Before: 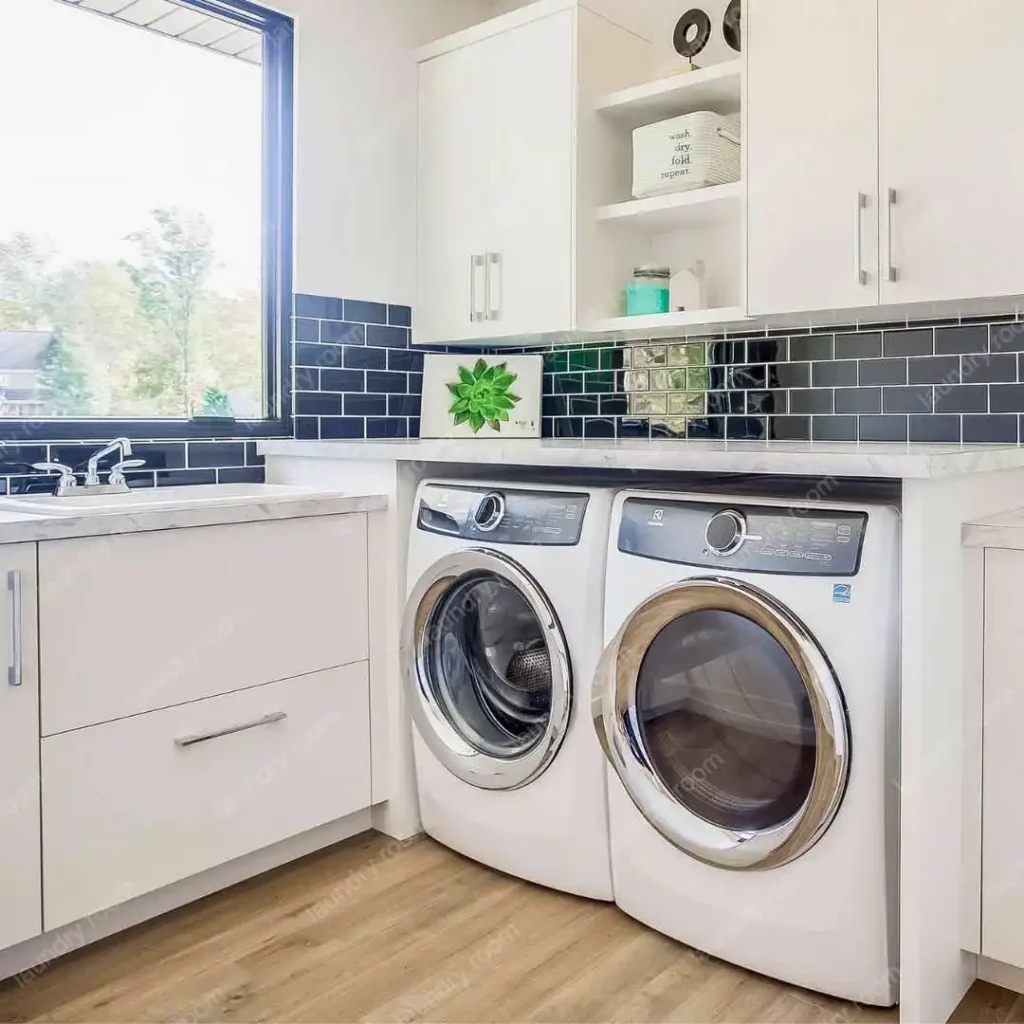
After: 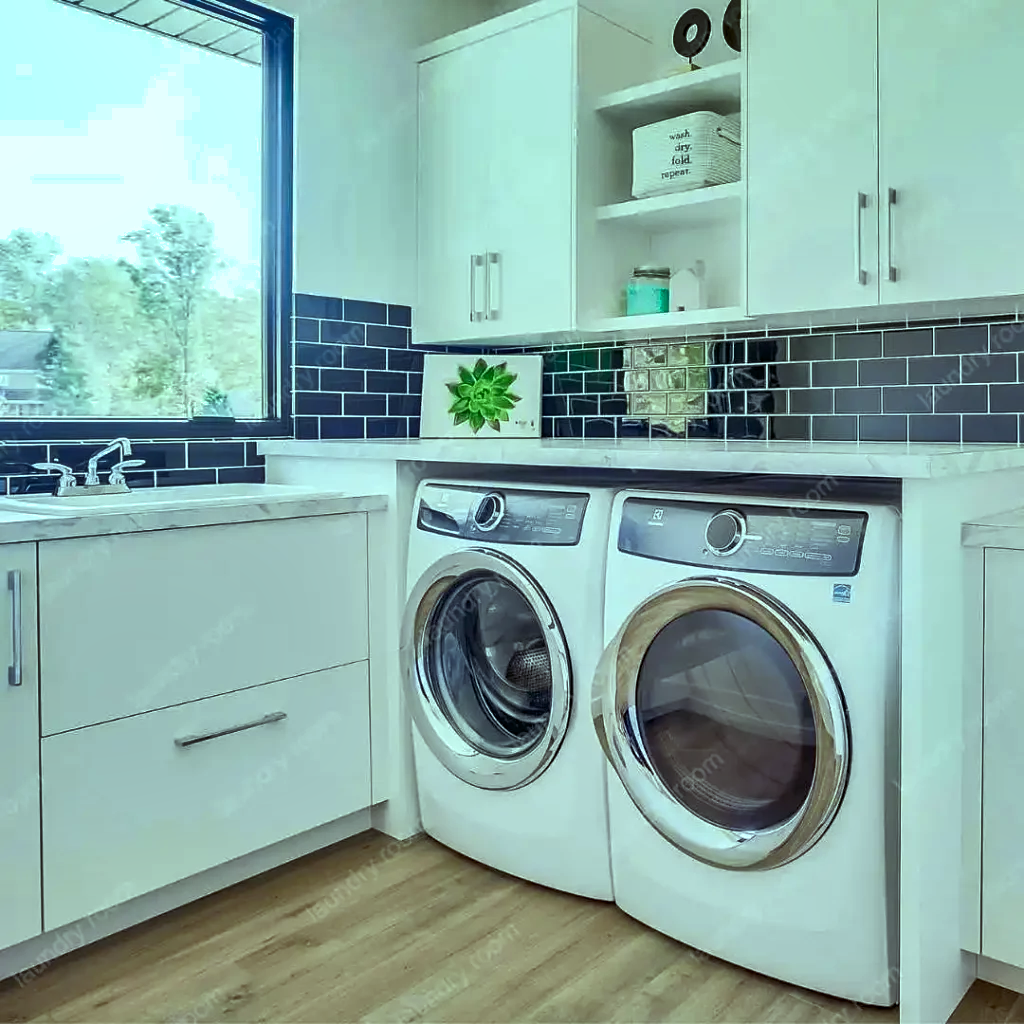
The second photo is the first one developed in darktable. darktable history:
sharpen: amount 0.2
color balance: mode lift, gamma, gain (sRGB), lift [0.997, 0.979, 1.021, 1.011], gamma [1, 1.084, 0.916, 0.998], gain [1, 0.87, 1.13, 1.101], contrast 4.55%, contrast fulcrum 38.24%, output saturation 104.09%
shadows and highlights: radius 108.52, shadows 23.73, highlights -59.32, low approximation 0.01, soften with gaussian
exposure: exposure -0.177 EV, compensate highlight preservation false
